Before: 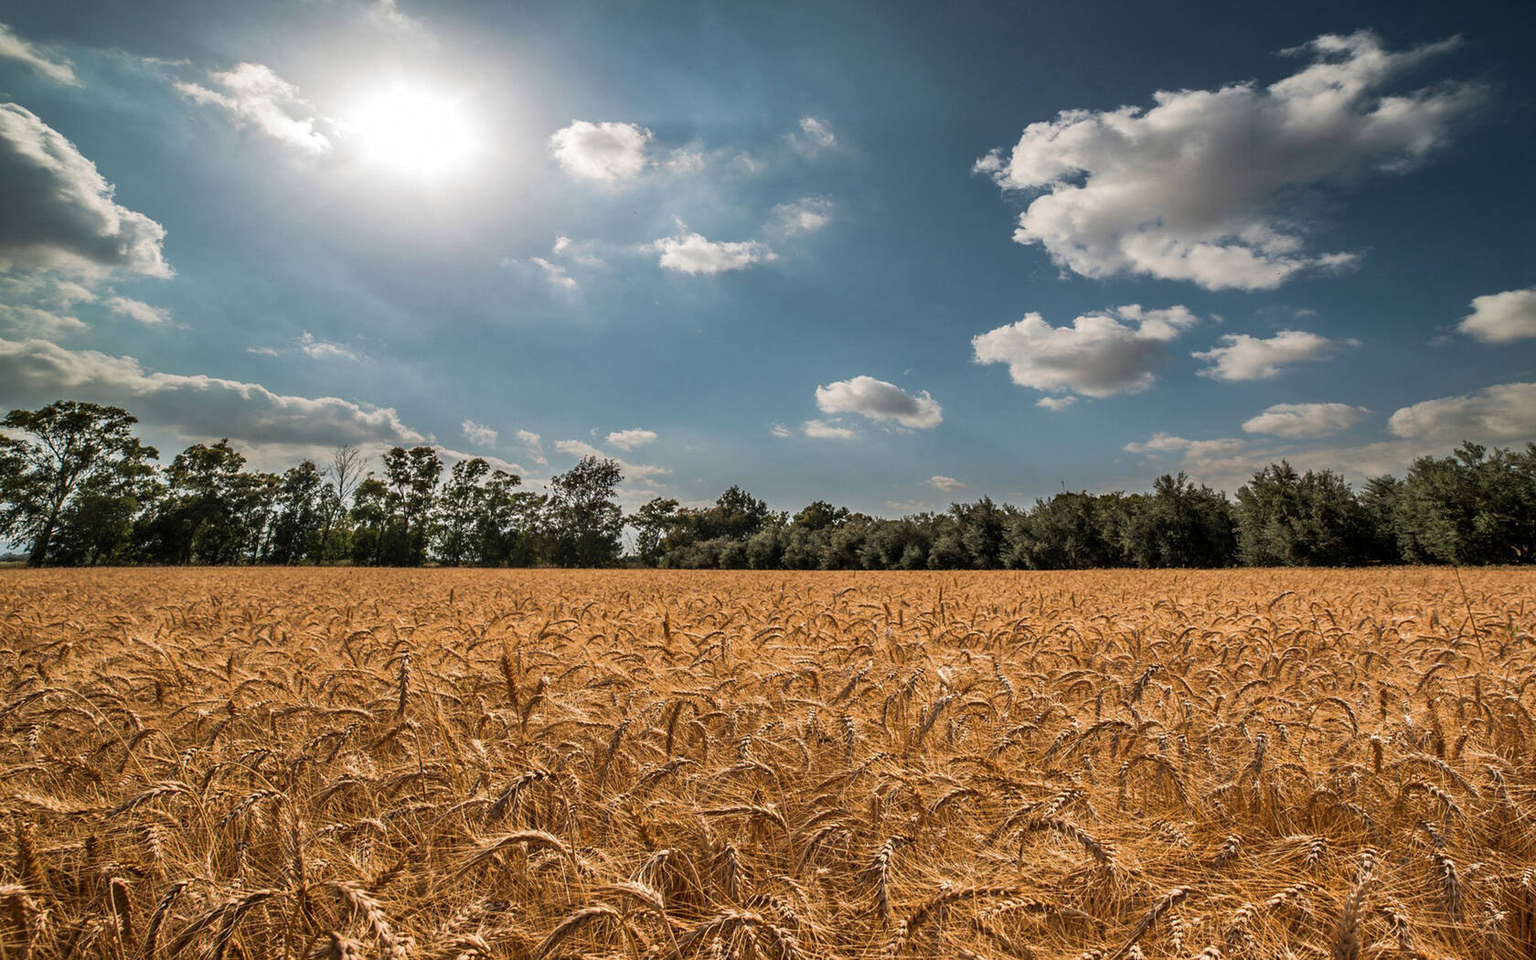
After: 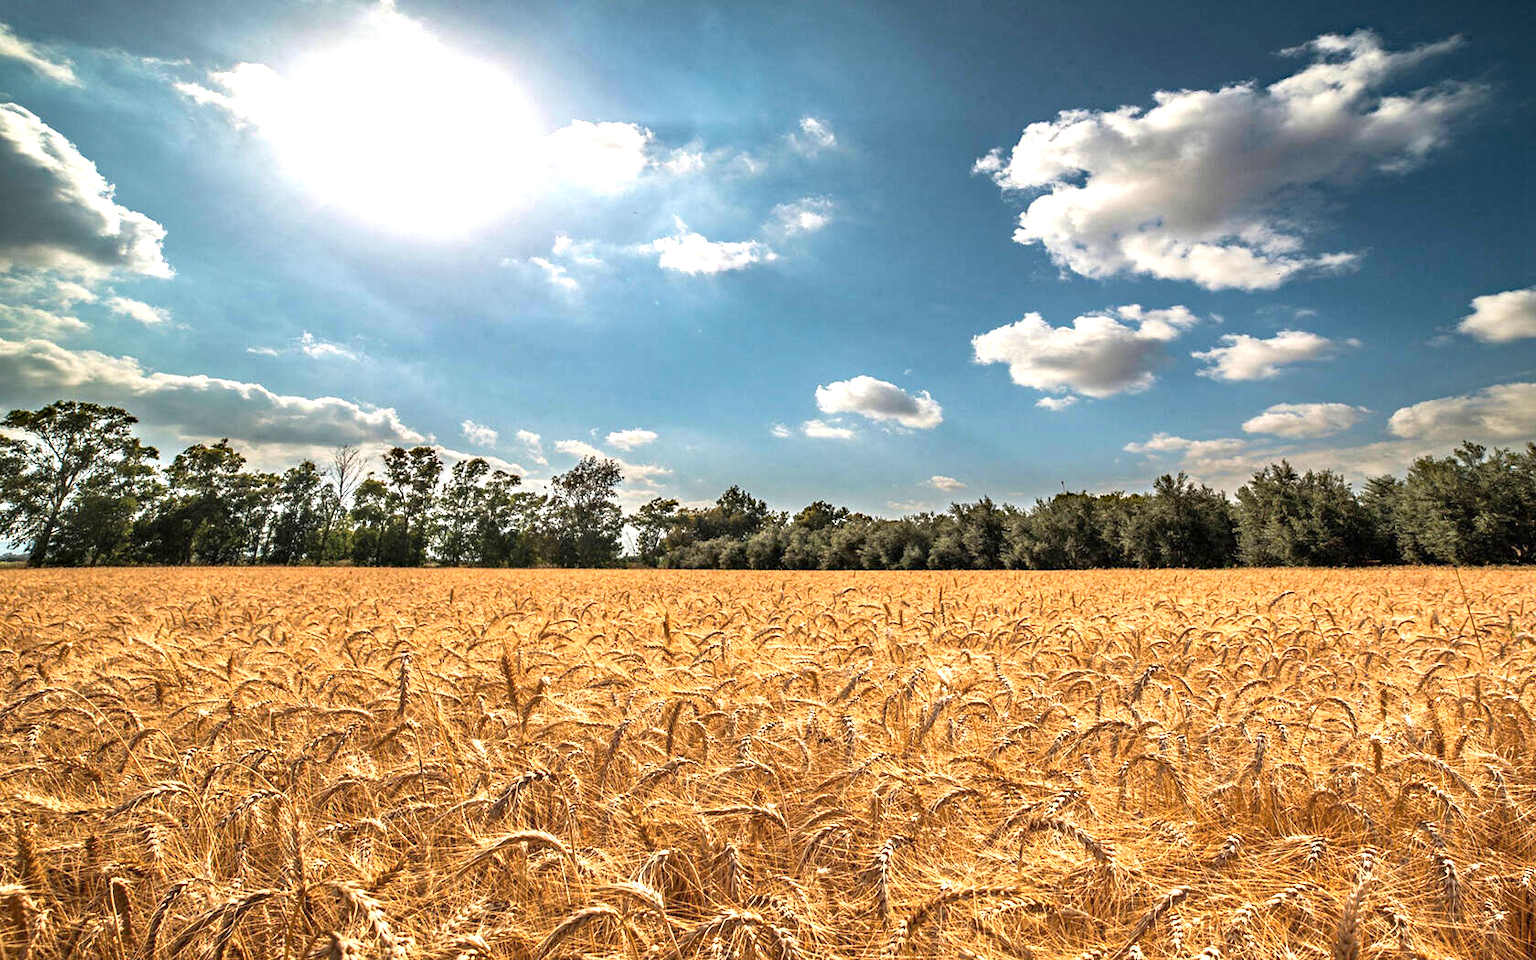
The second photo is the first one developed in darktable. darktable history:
haze removal: strength 0.286, distance 0.254, compatibility mode true, adaptive false
exposure: black level correction 0, exposure 1.096 EV, compensate highlight preservation false
